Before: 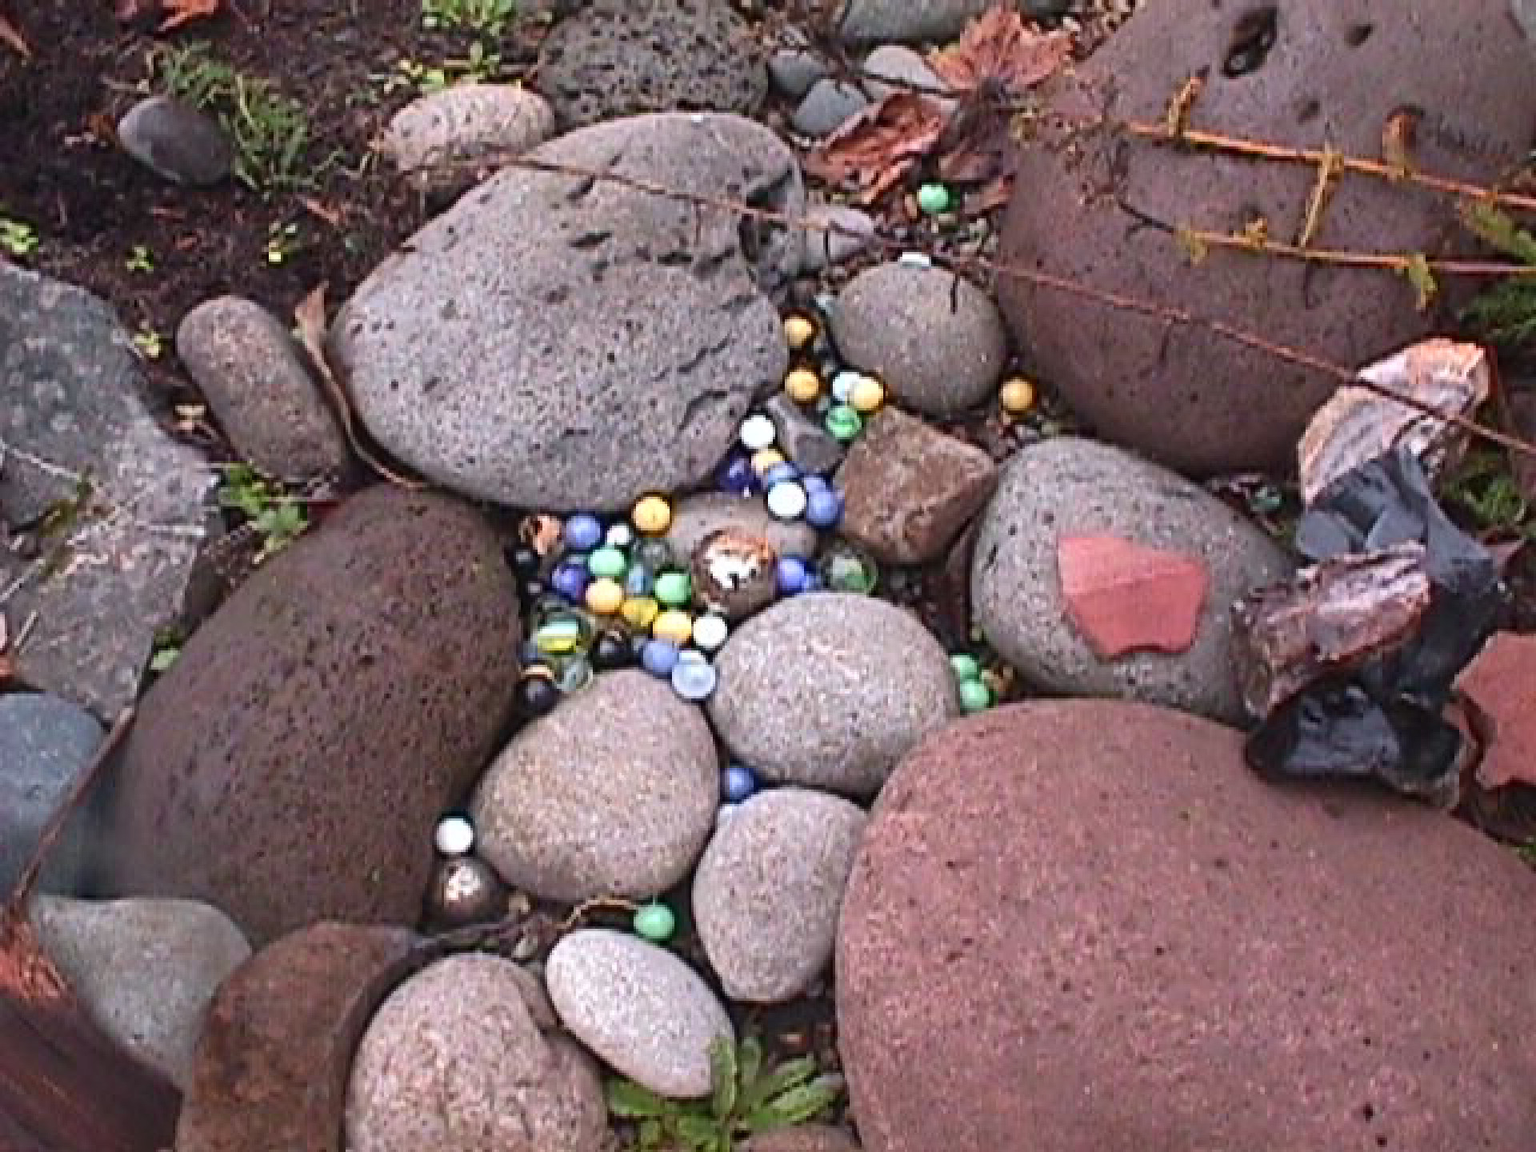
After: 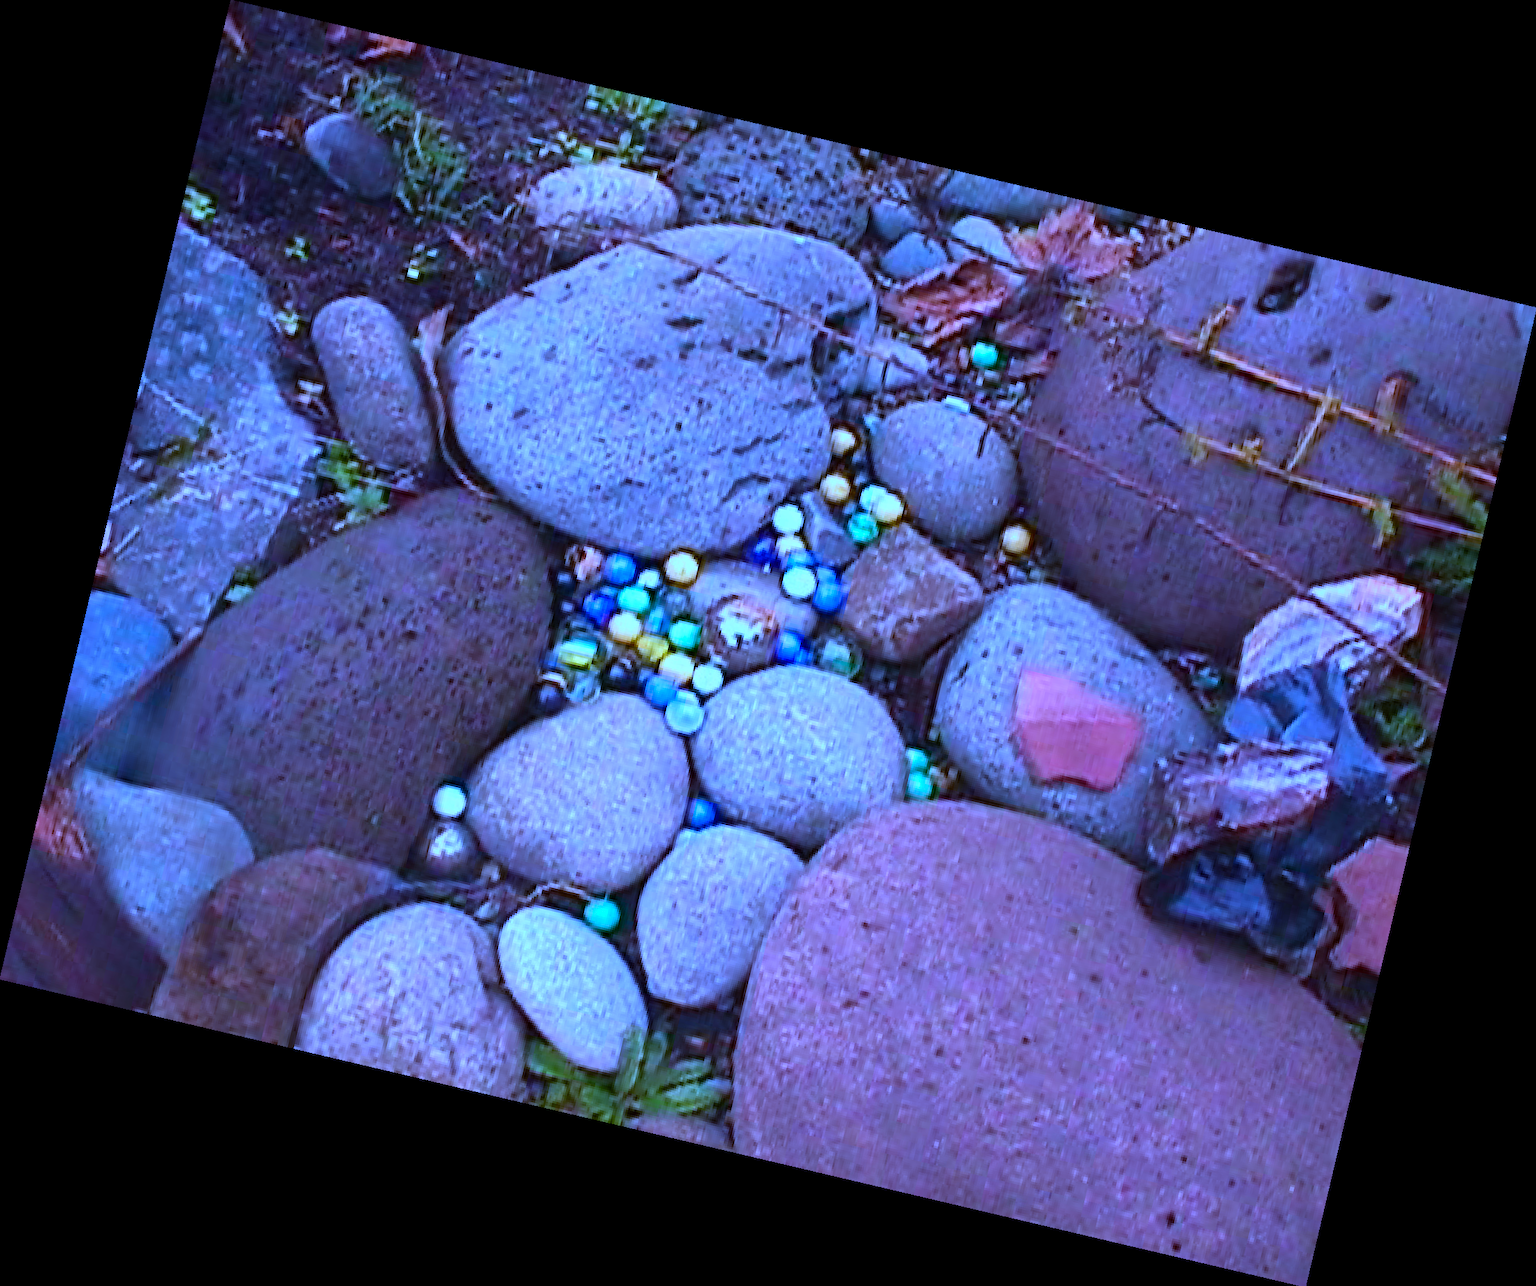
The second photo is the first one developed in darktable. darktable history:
rotate and perspective: rotation 13.27°, automatic cropping off
color balance rgb: linear chroma grading › global chroma 9.31%, global vibrance 41.49%
white balance: red 0.766, blue 1.537
